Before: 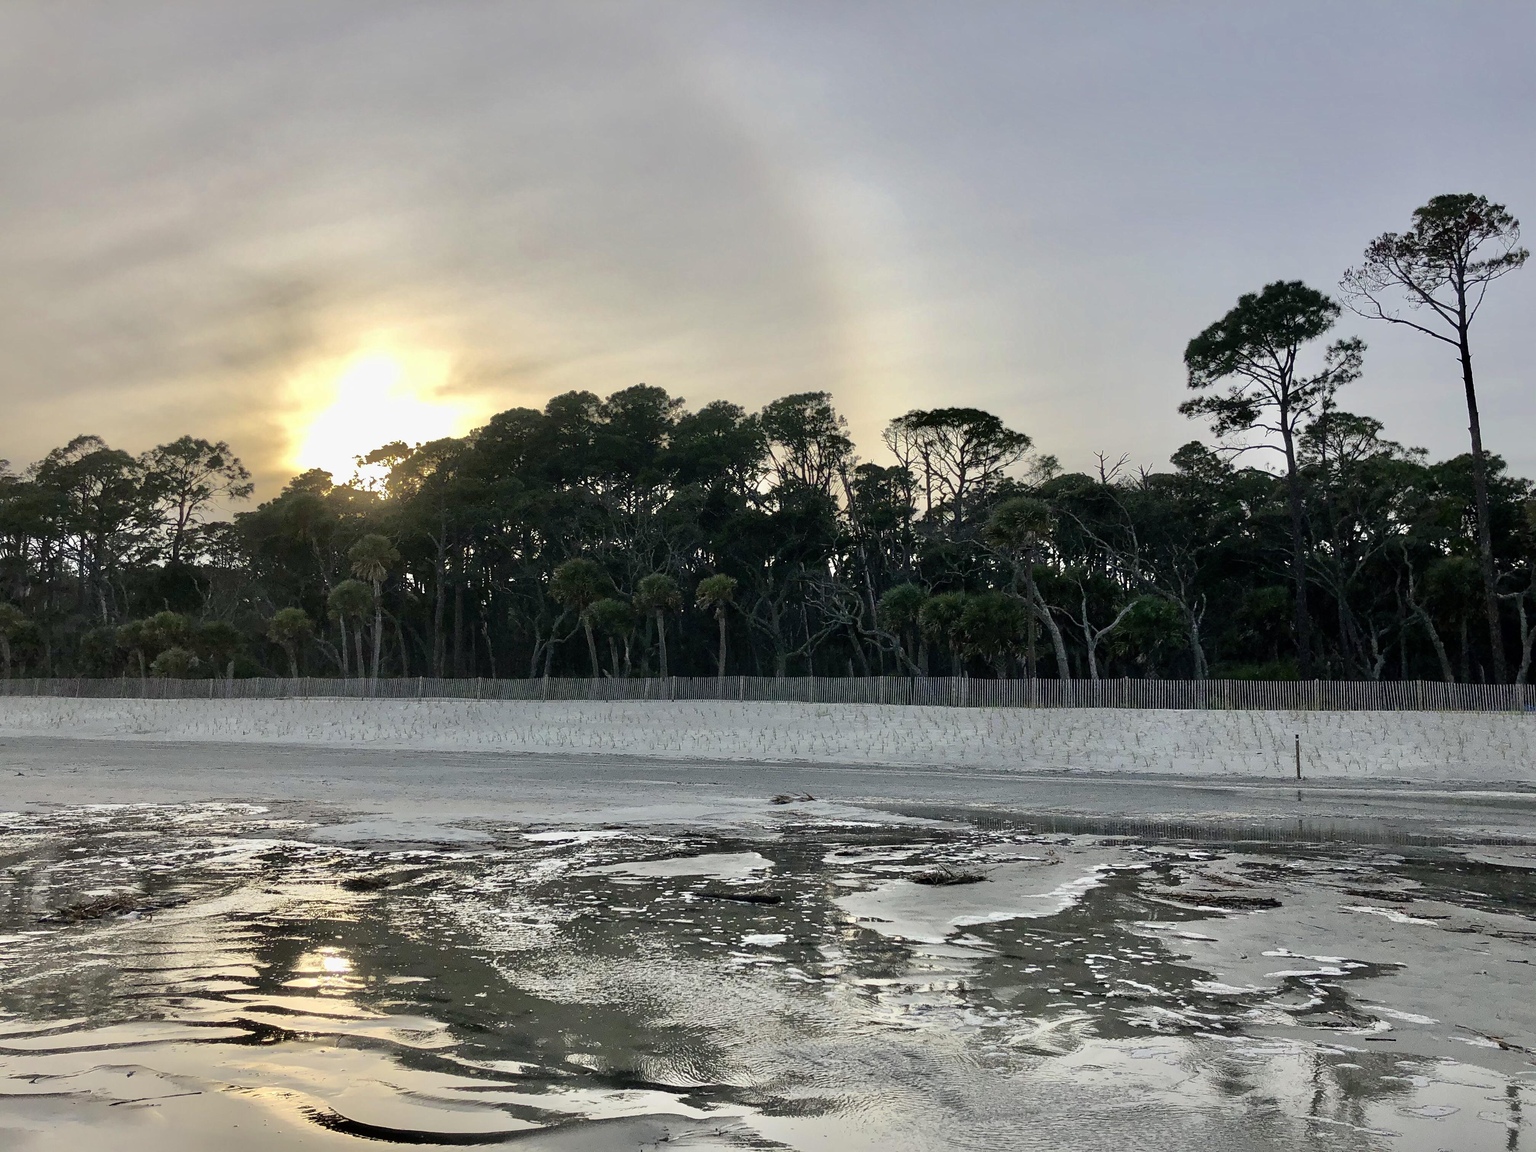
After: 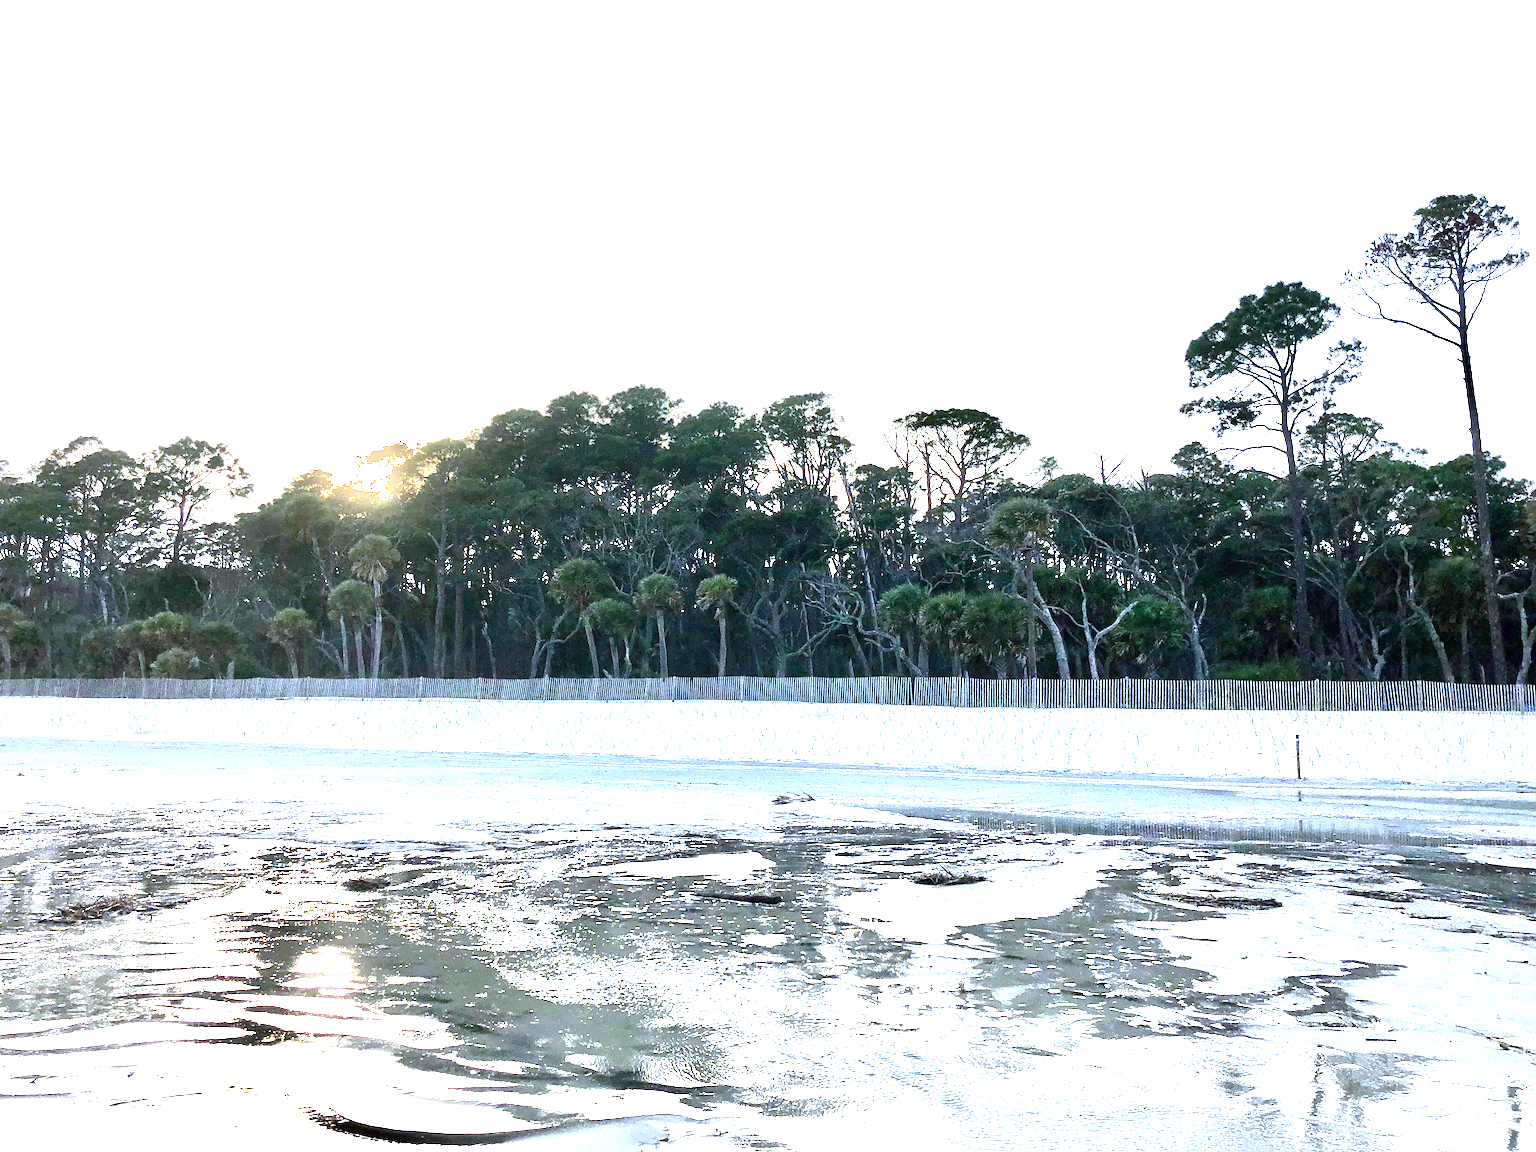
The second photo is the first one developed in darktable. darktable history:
white balance: red 0.948, green 1.02, blue 1.176
exposure: exposure 2.207 EV, compensate highlight preservation false
